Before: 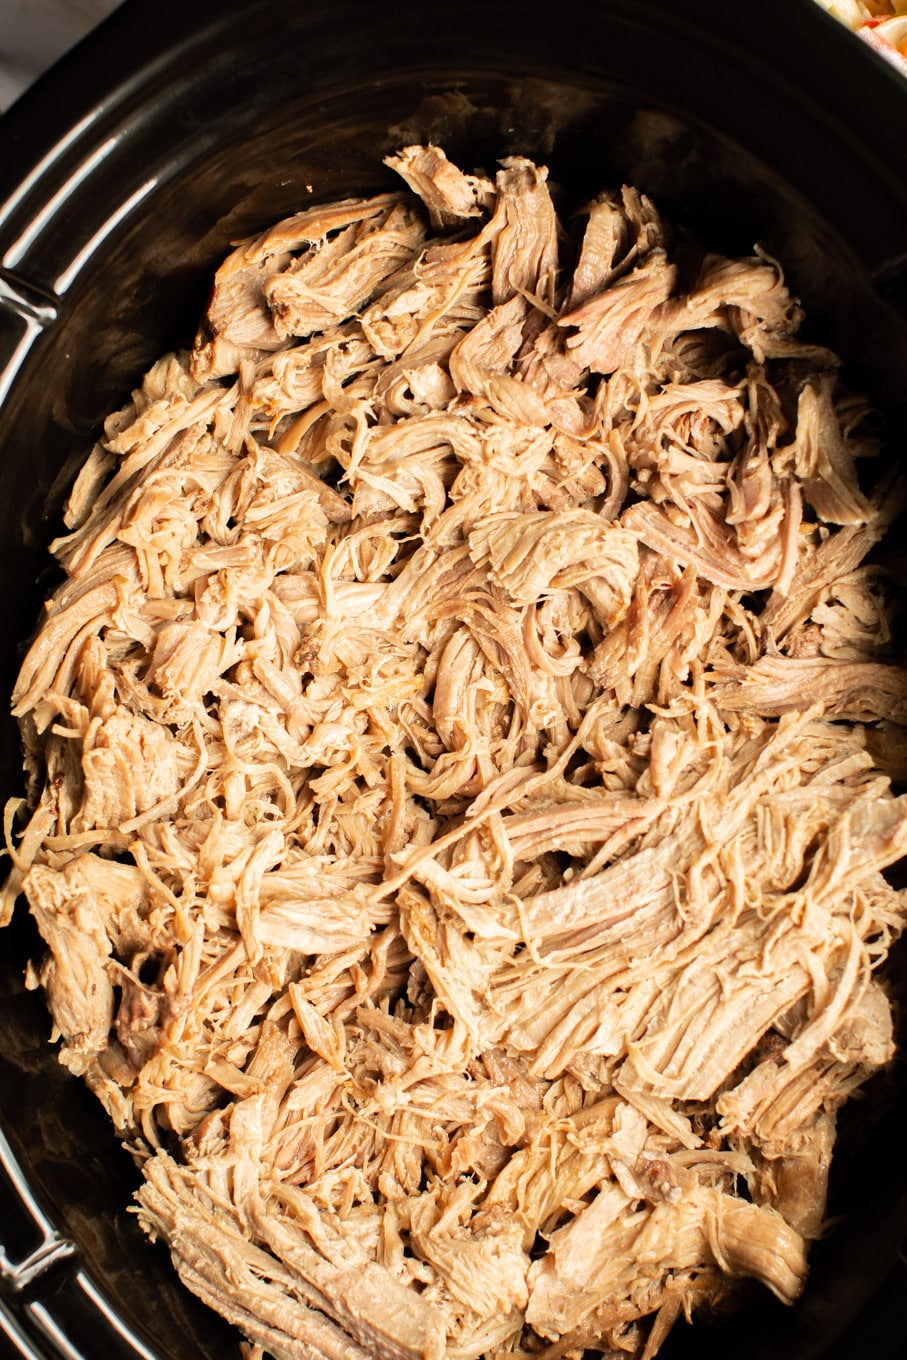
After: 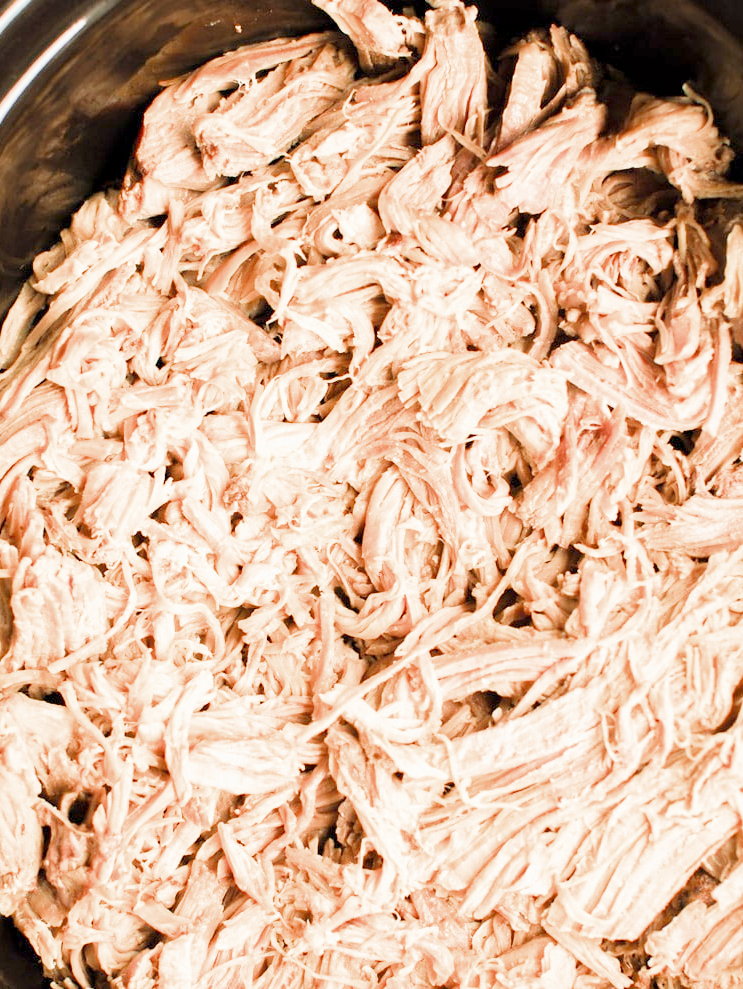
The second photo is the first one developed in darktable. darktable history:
filmic rgb: middle gray luminance 4.29%, black relative exposure -13 EV, white relative exposure 5 EV, threshold 6 EV, target black luminance 0%, hardness 5.19, latitude 59.69%, contrast 0.767, highlights saturation mix 5%, shadows ↔ highlights balance 25.95%, add noise in highlights 0, color science v3 (2019), use custom middle-gray values true, iterations of high-quality reconstruction 0, contrast in highlights soft, enable highlight reconstruction true
crop: left 7.856%, top 11.836%, right 10.12%, bottom 15.387%
